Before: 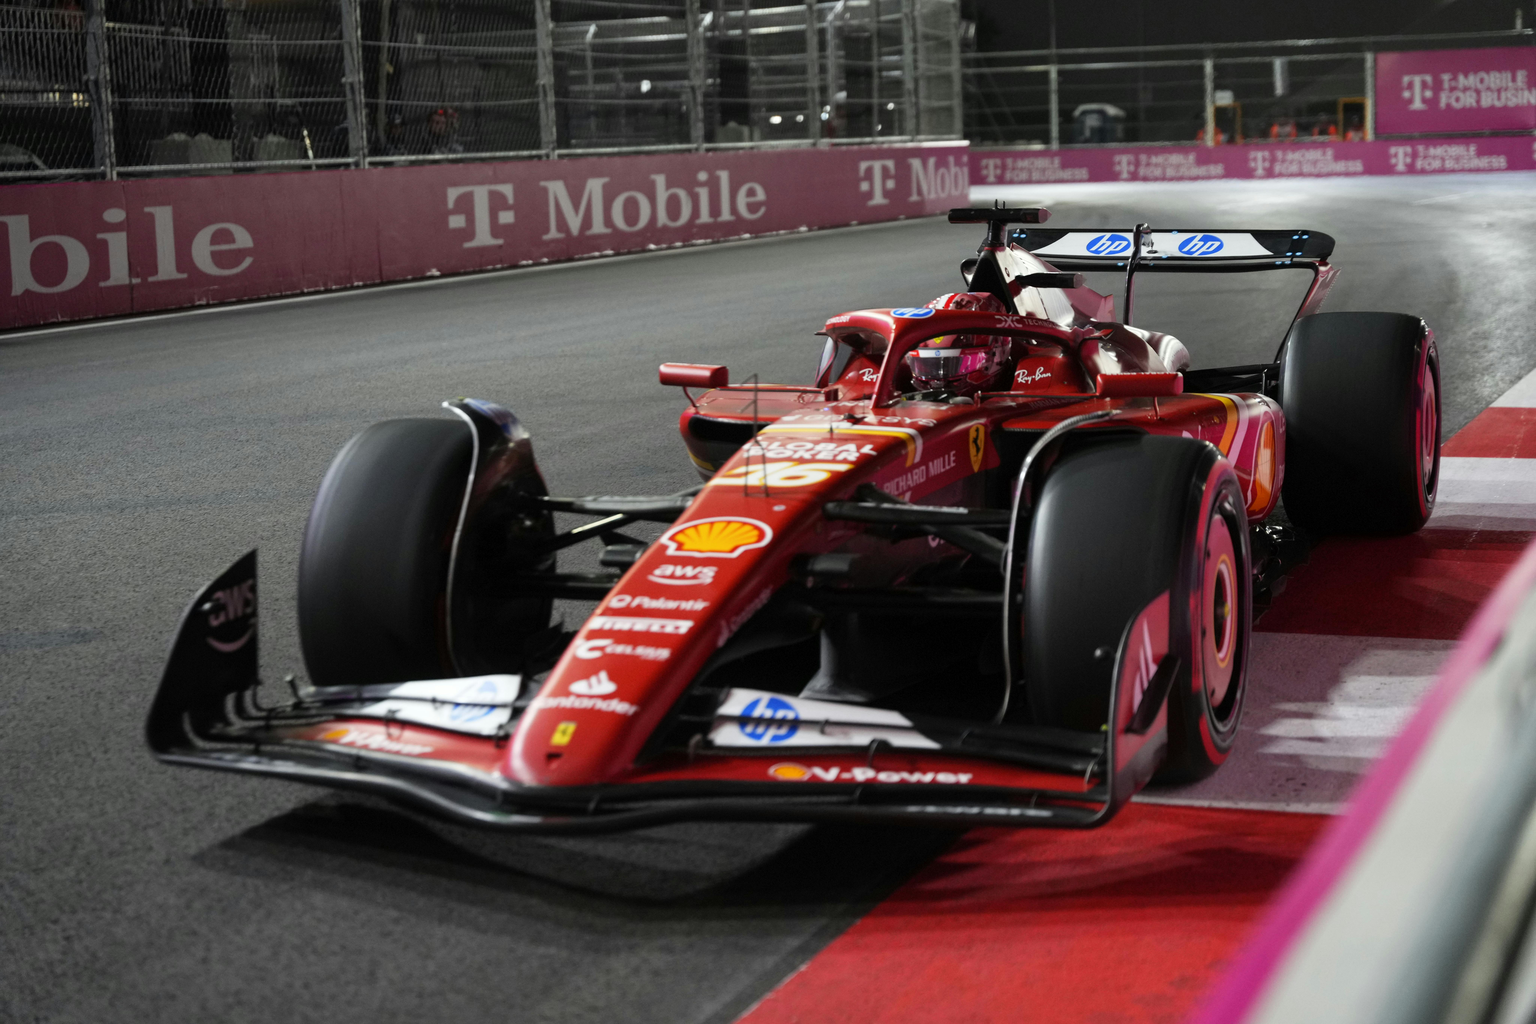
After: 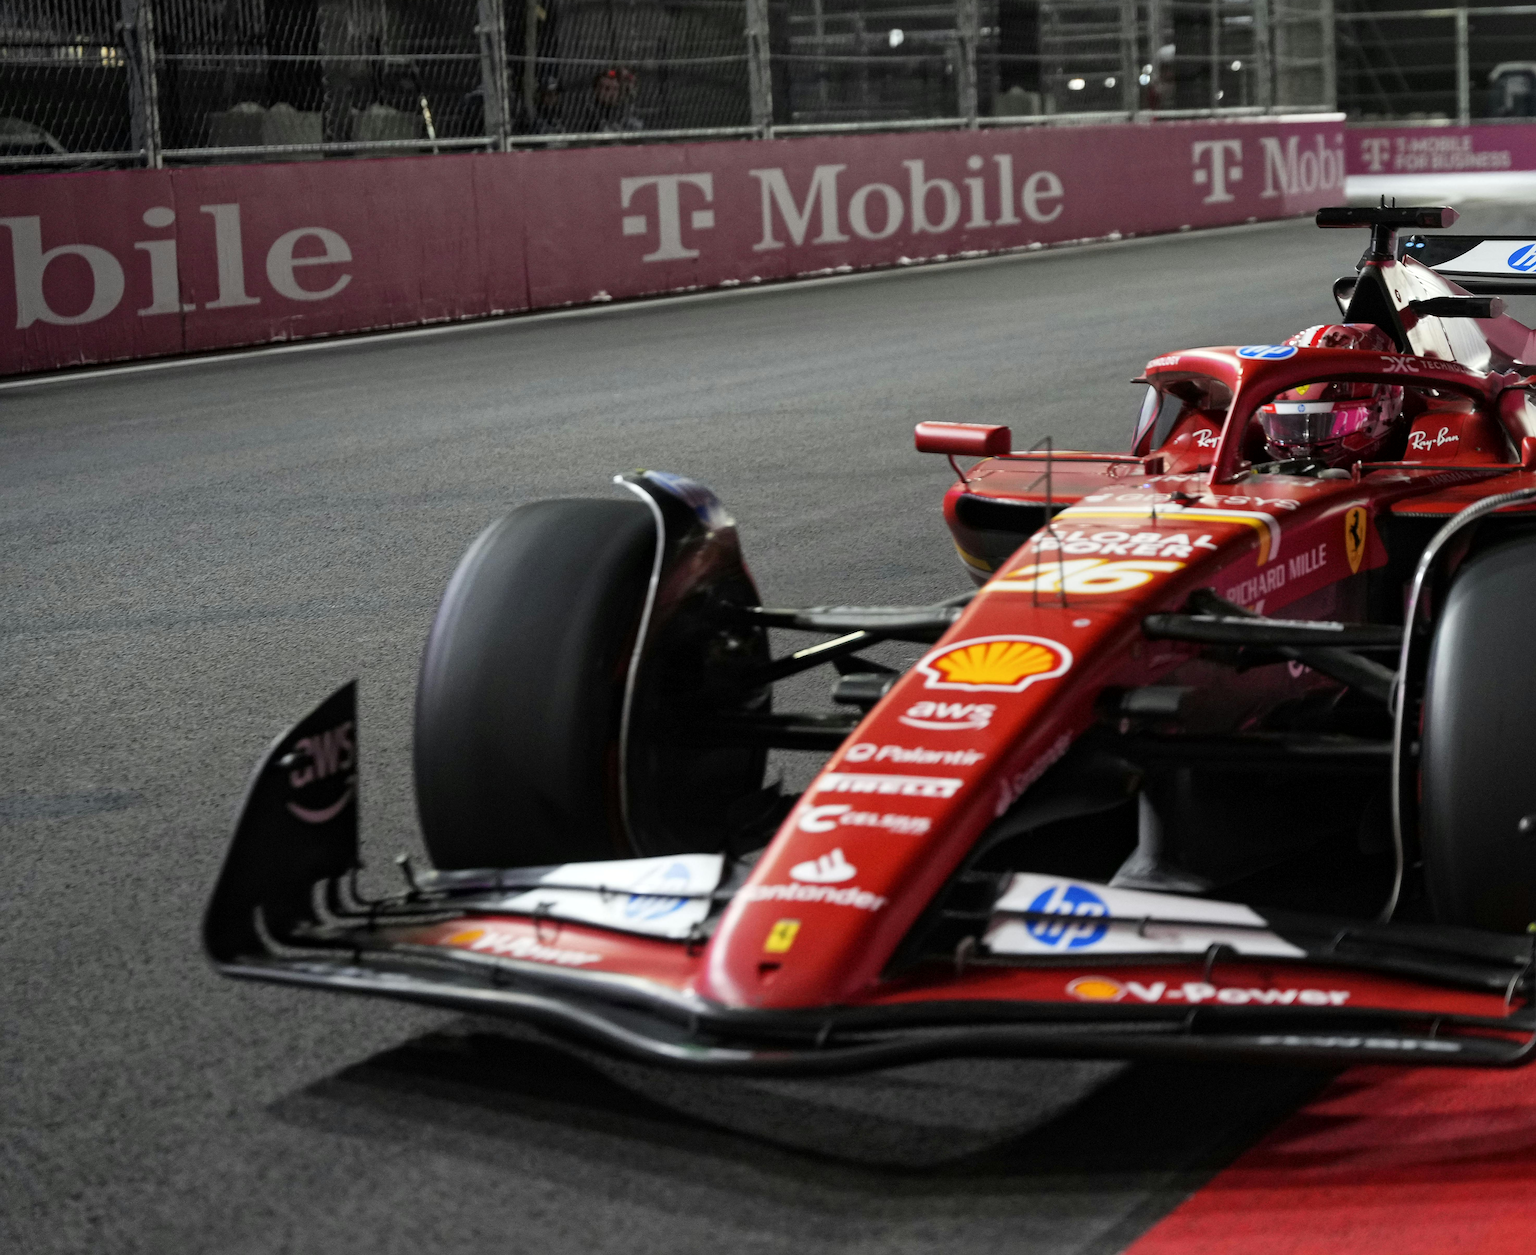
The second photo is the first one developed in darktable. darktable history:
crop: top 5.803%, right 27.864%, bottom 5.804%
sharpen: on, module defaults
local contrast: mode bilateral grid, contrast 20, coarseness 50, detail 120%, midtone range 0.2
